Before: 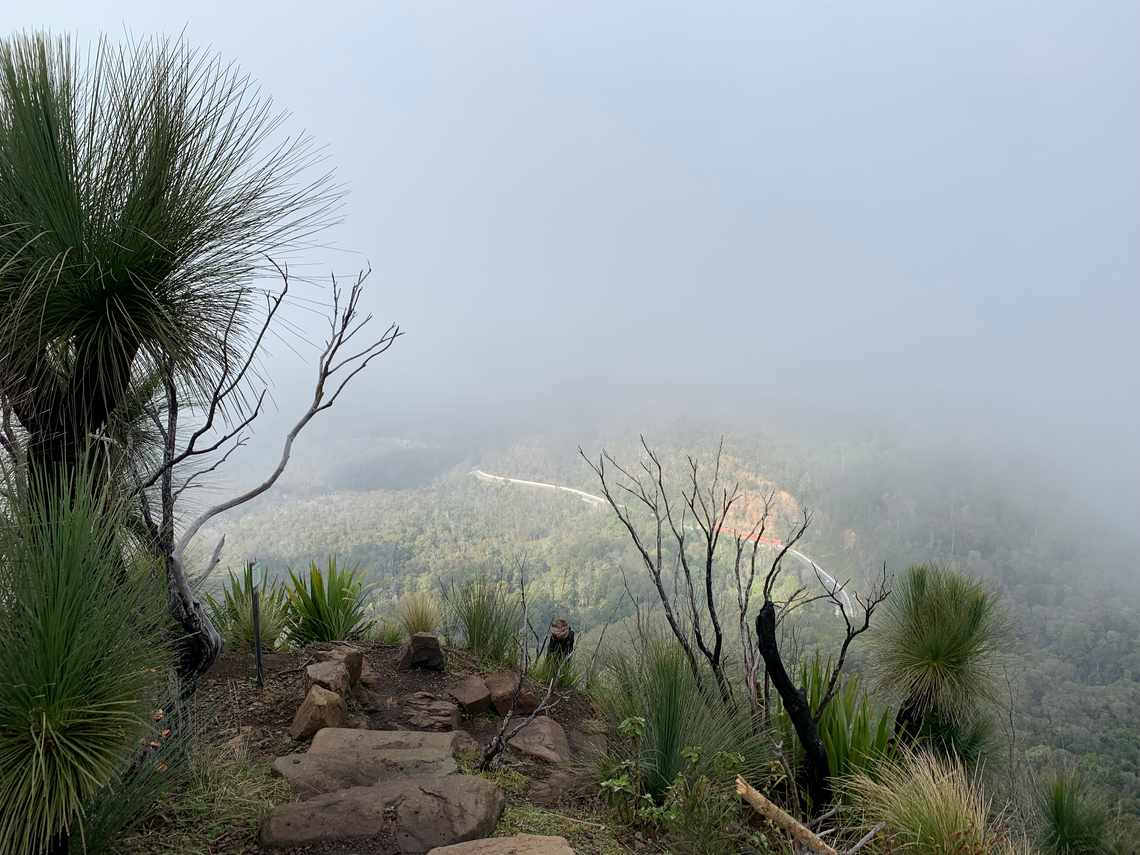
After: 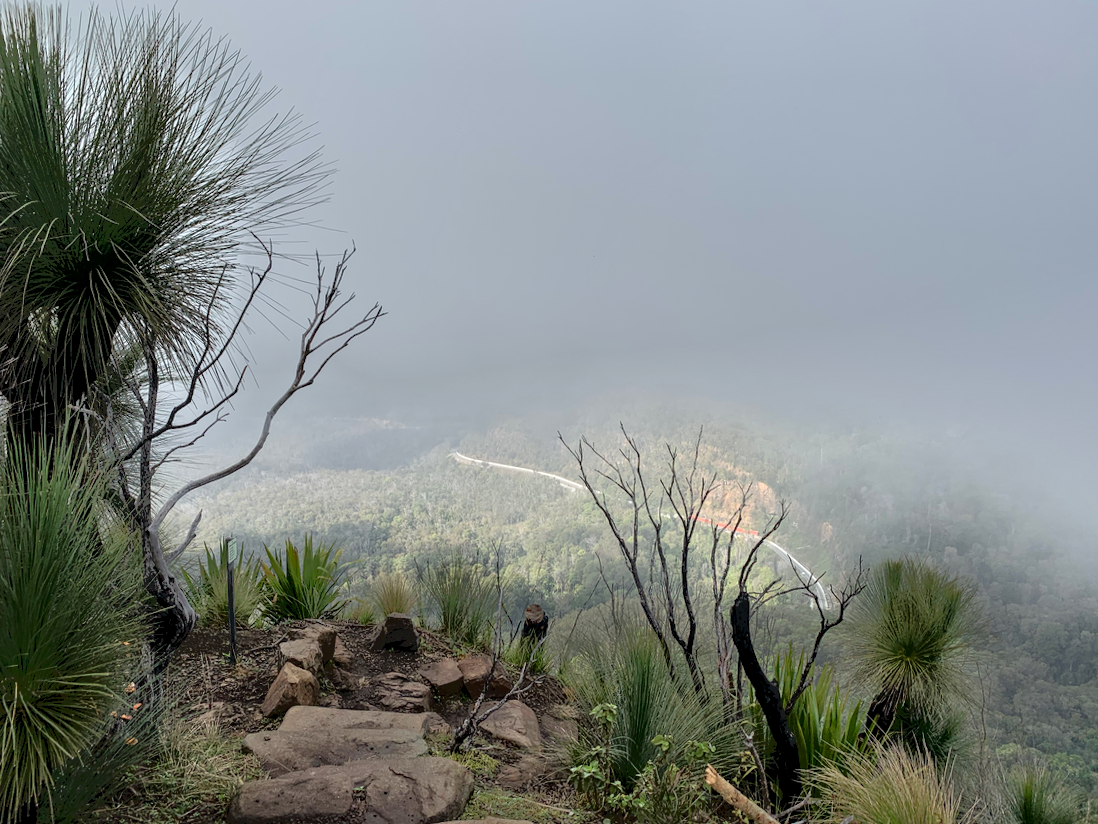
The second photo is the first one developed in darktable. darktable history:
crop and rotate: angle -1.62°
local contrast: on, module defaults
tone equalizer: -7 EV -0.597 EV, -6 EV 1.02 EV, -5 EV -0.465 EV, -4 EV 0.452 EV, -3 EV 0.434 EV, -2 EV 0.129 EV, -1 EV -0.155 EV, +0 EV -0.42 EV
